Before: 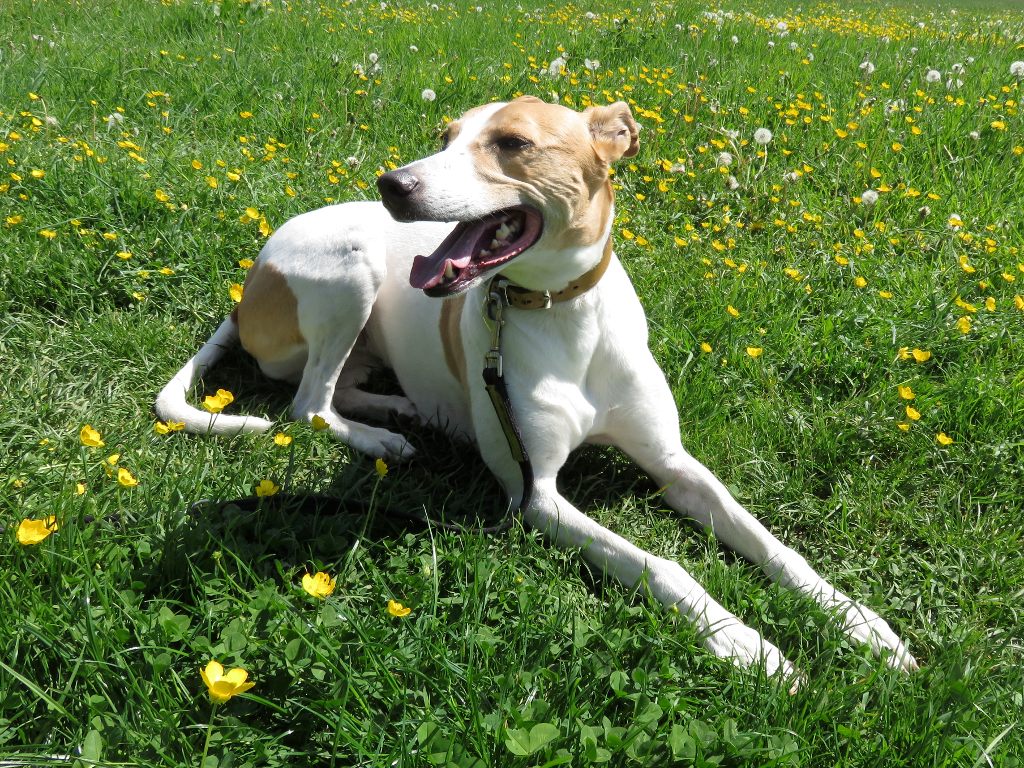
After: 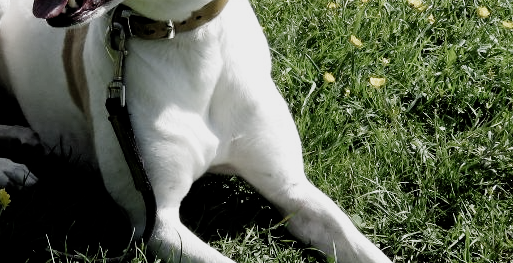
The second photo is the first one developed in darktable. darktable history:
tone equalizer: on, module defaults
filmic rgb: black relative exposure -5.01 EV, white relative exposure 3.53 EV, hardness 3.19, contrast 1.389, highlights saturation mix -29.47%, preserve chrominance no, color science v4 (2020), contrast in shadows soft
crop: left 36.866%, top 35.199%, right 13.015%, bottom 30.492%
